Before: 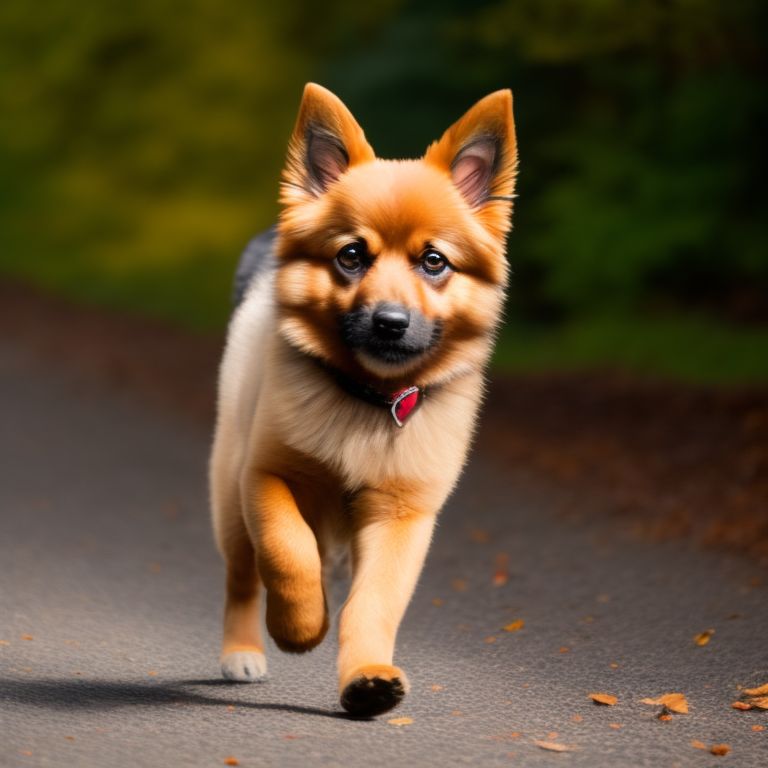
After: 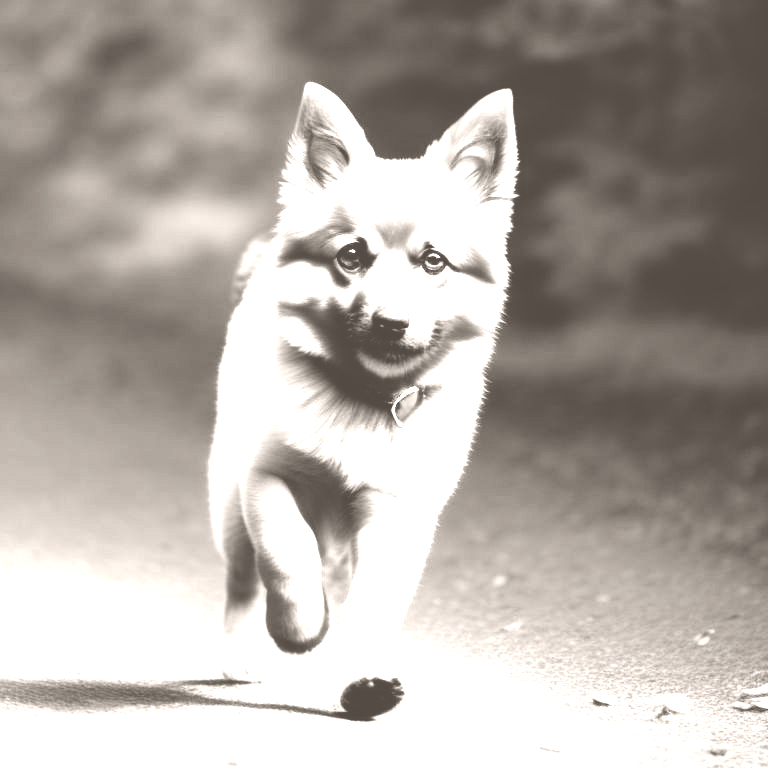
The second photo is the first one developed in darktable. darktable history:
base curve: curves: ch0 [(0, 0) (0.007, 0.004) (0.027, 0.03) (0.046, 0.07) (0.207, 0.54) (0.442, 0.872) (0.673, 0.972) (1, 1)], preserve colors none
colorize: hue 34.49°, saturation 35.33%, source mix 100%, lightness 55%, version 1
